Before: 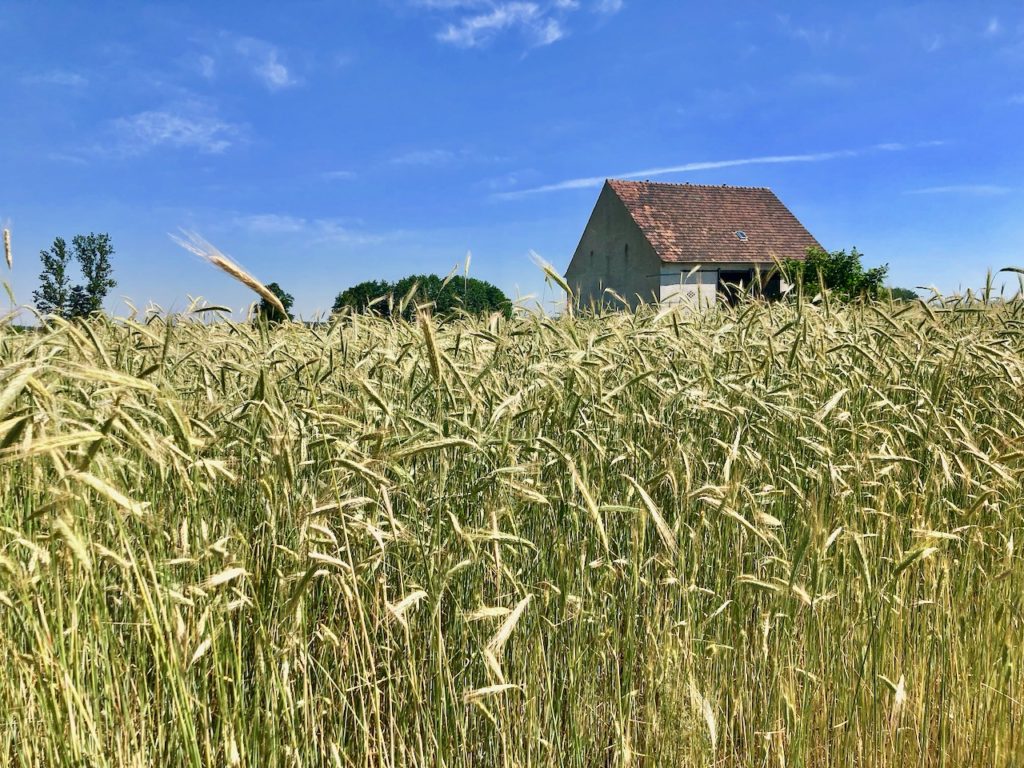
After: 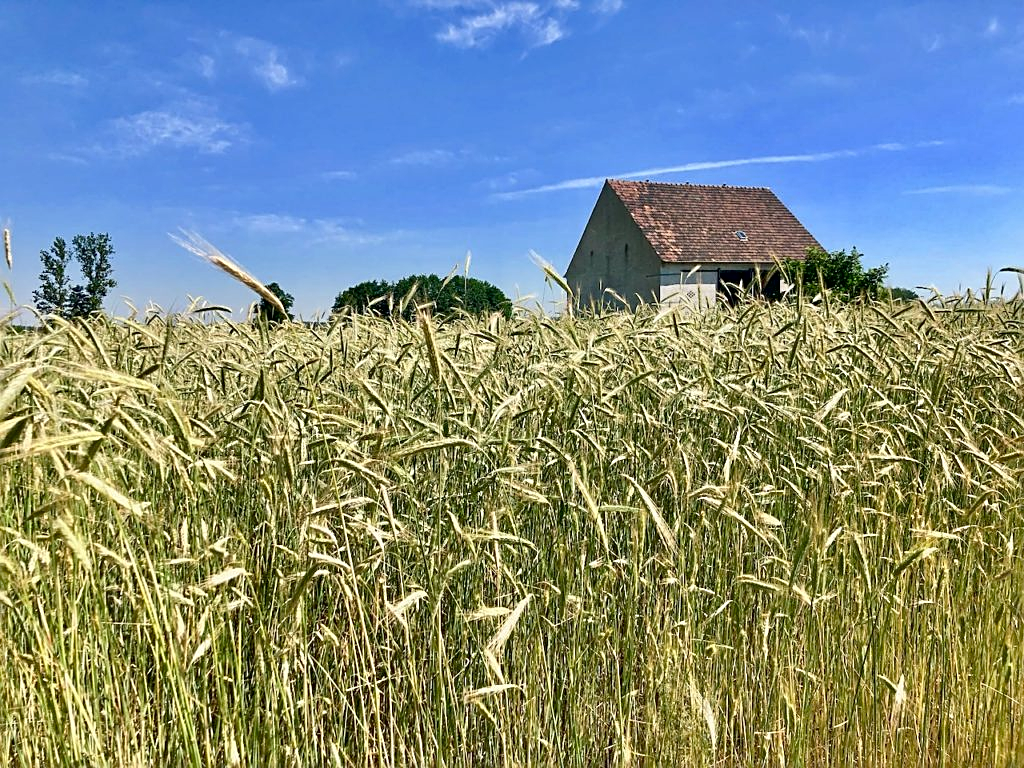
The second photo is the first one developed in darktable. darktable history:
local contrast: mode bilateral grid, contrast 21, coarseness 49, detail 119%, midtone range 0.2
sharpen: on, module defaults
